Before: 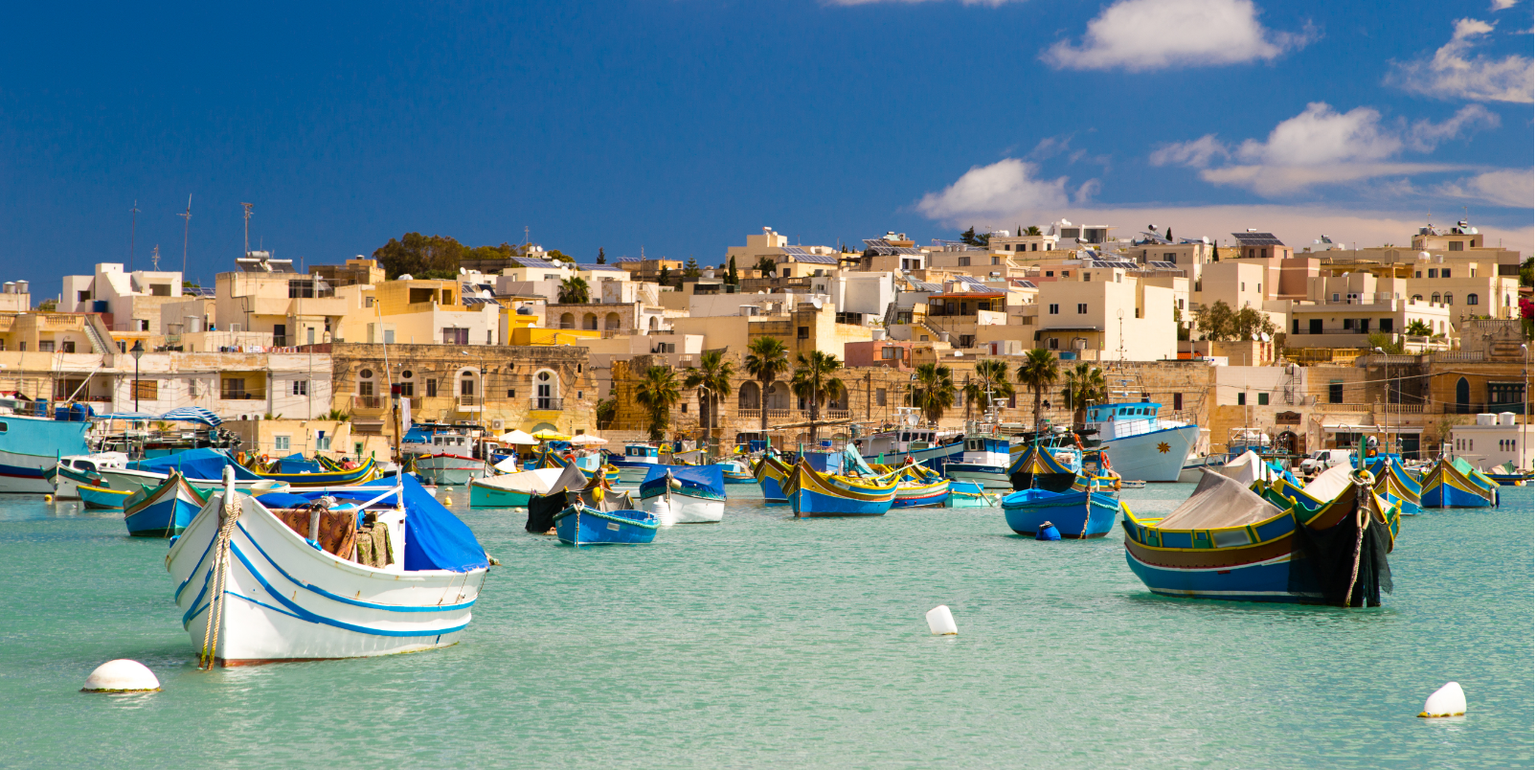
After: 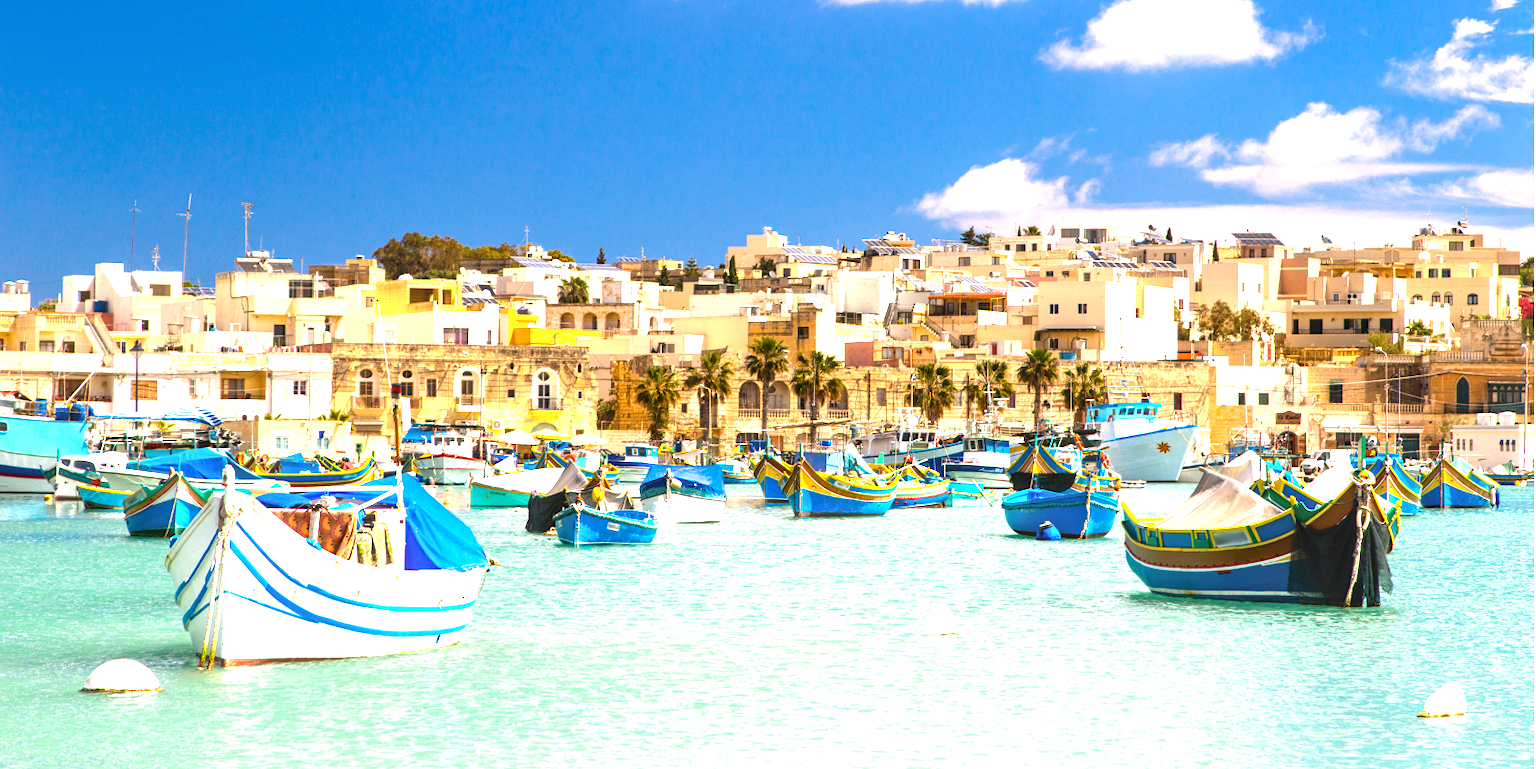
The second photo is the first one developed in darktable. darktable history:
exposure: black level correction 0, exposure 1.387 EV, compensate highlight preservation false
local contrast: on, module defaults
